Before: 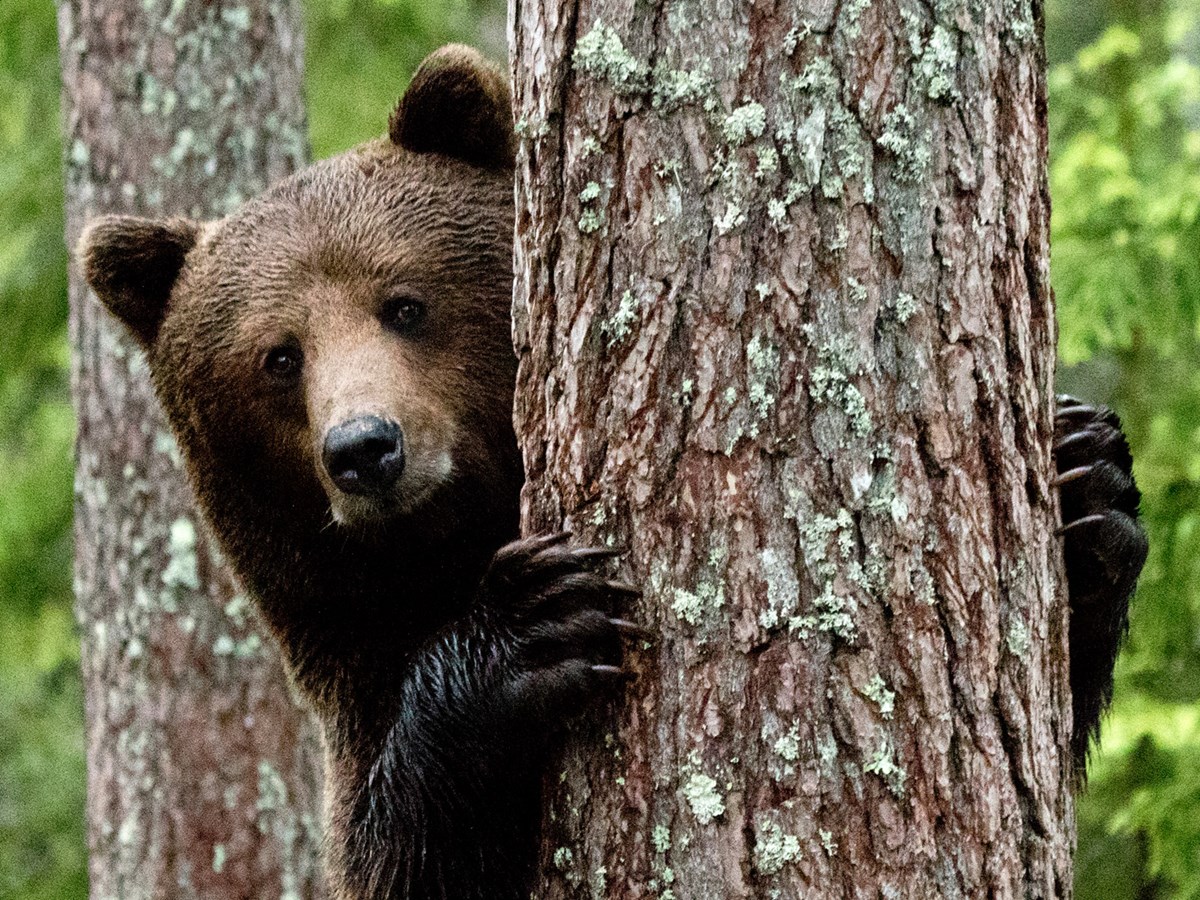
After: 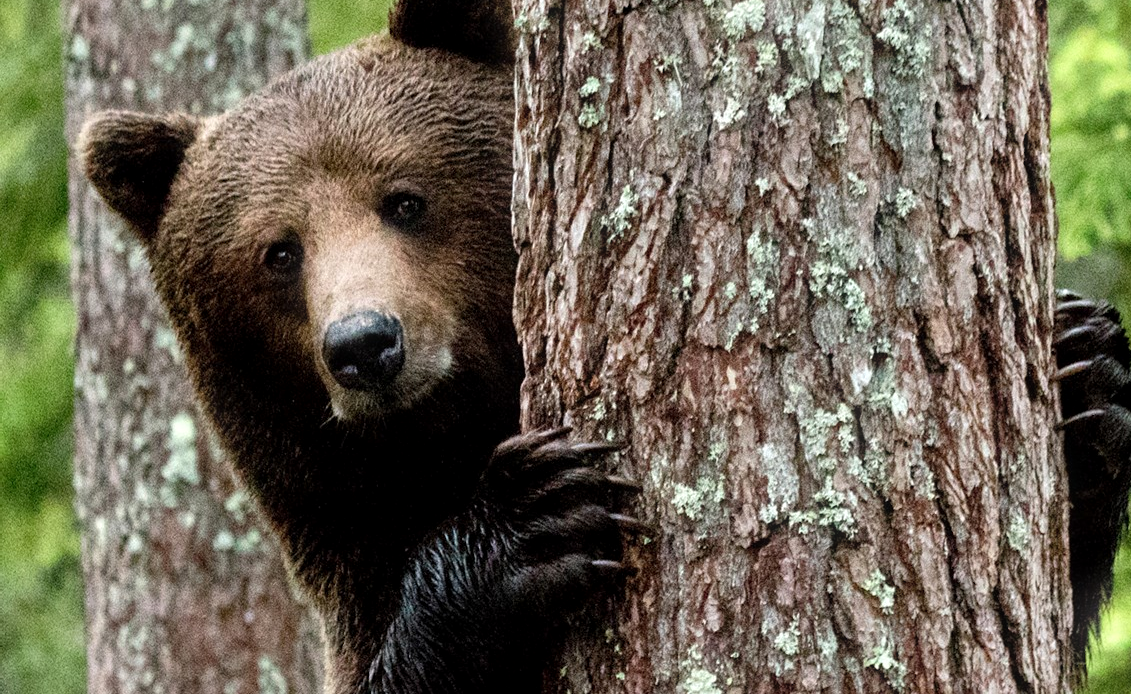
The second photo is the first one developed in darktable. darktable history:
local contrast: highlights 100%, shadows 100%, detail 120%, midtone range 0.2
bloom: size 5%, threshold 95%, strength 15%
crop and rotate: angle 0.03°, top 11.643%, right 5.651%, bottom 11.189%
